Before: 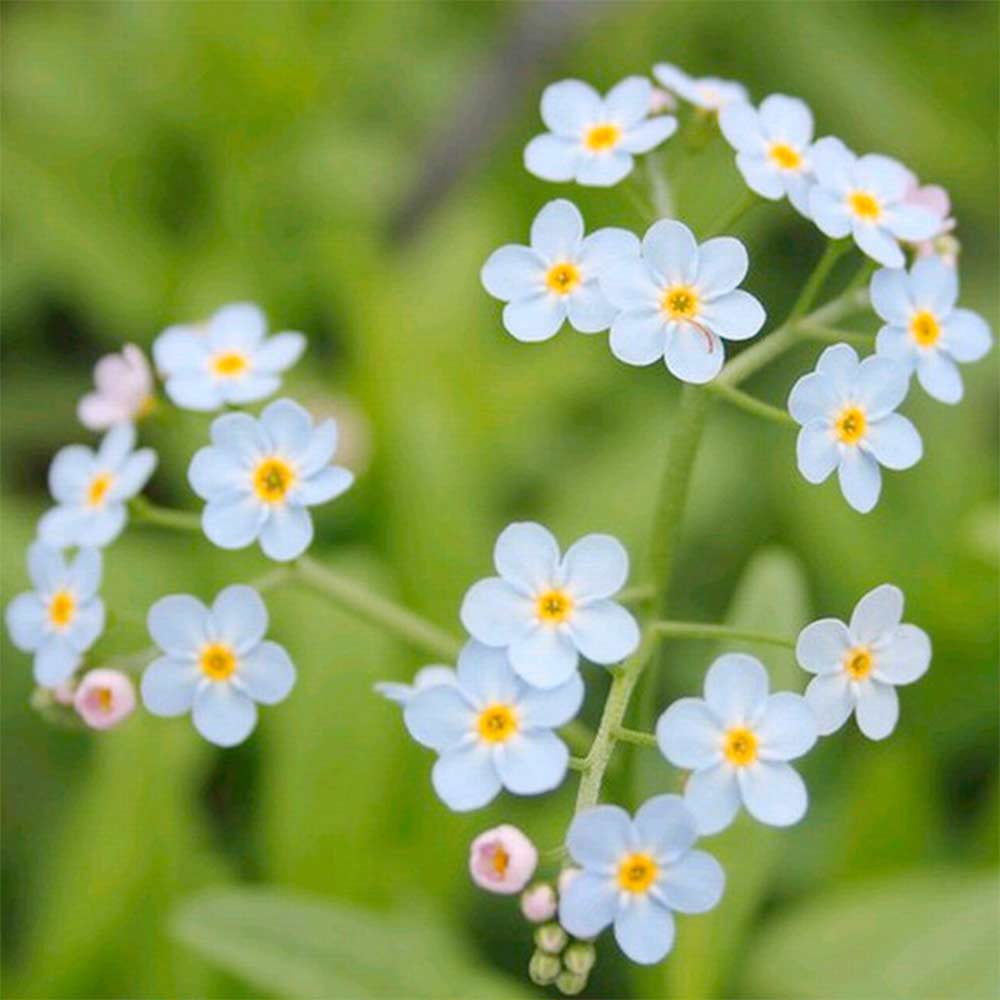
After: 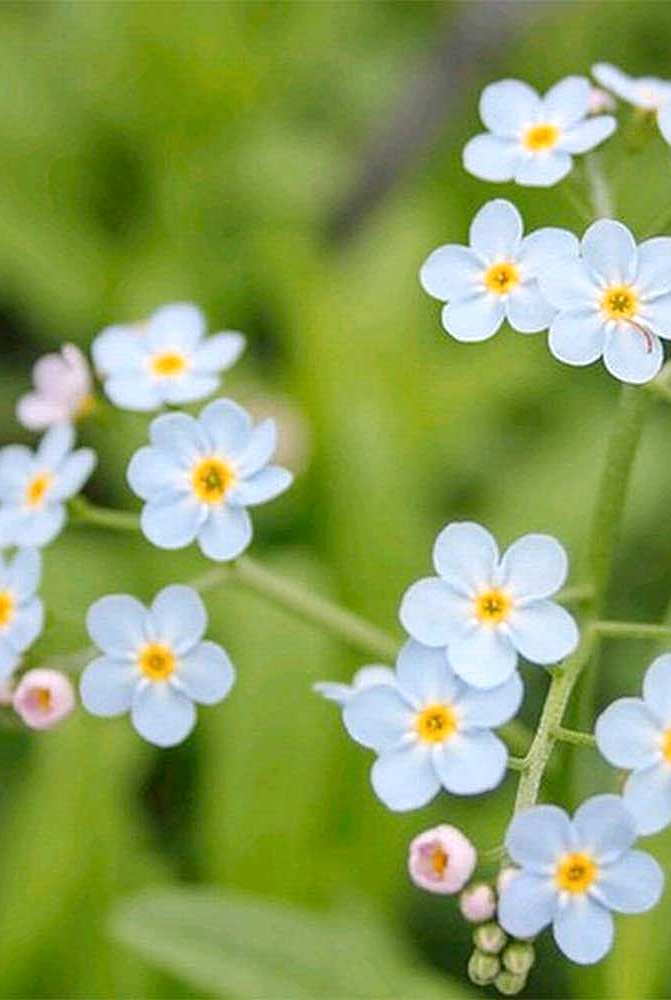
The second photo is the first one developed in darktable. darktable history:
exposure: black level correction 0, exposure 0 EV, compensate highlight preservation false
sharpen: on, module defaults
local contrast: on, module defaults
crop and rotate: left 6.169%, right 26.677%
